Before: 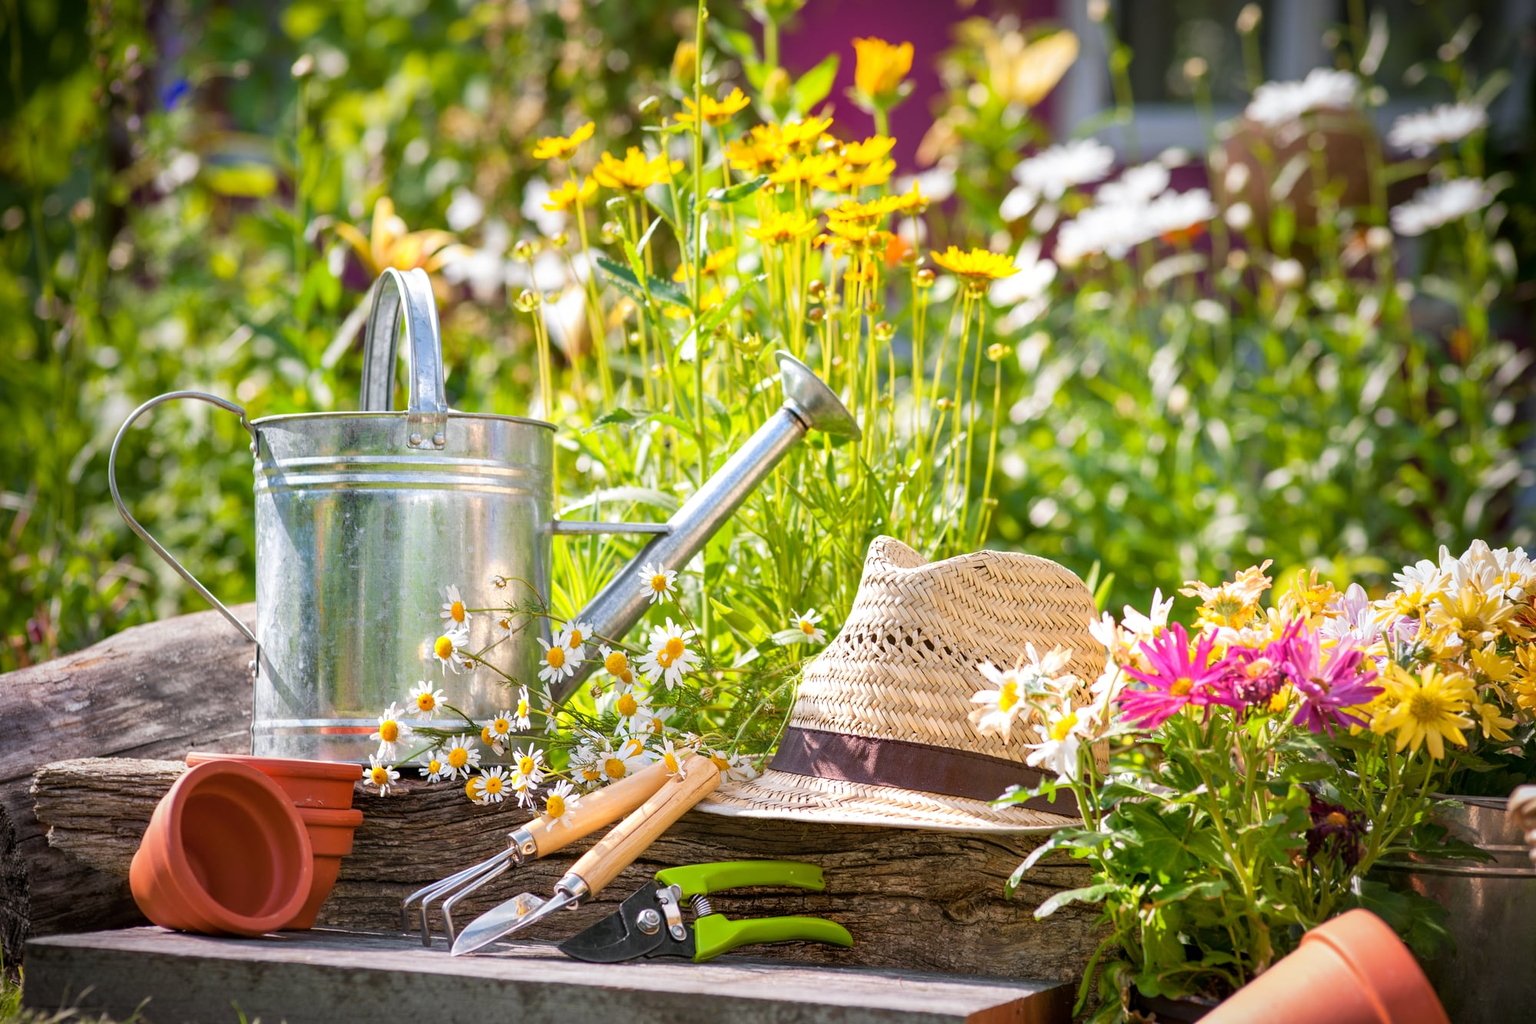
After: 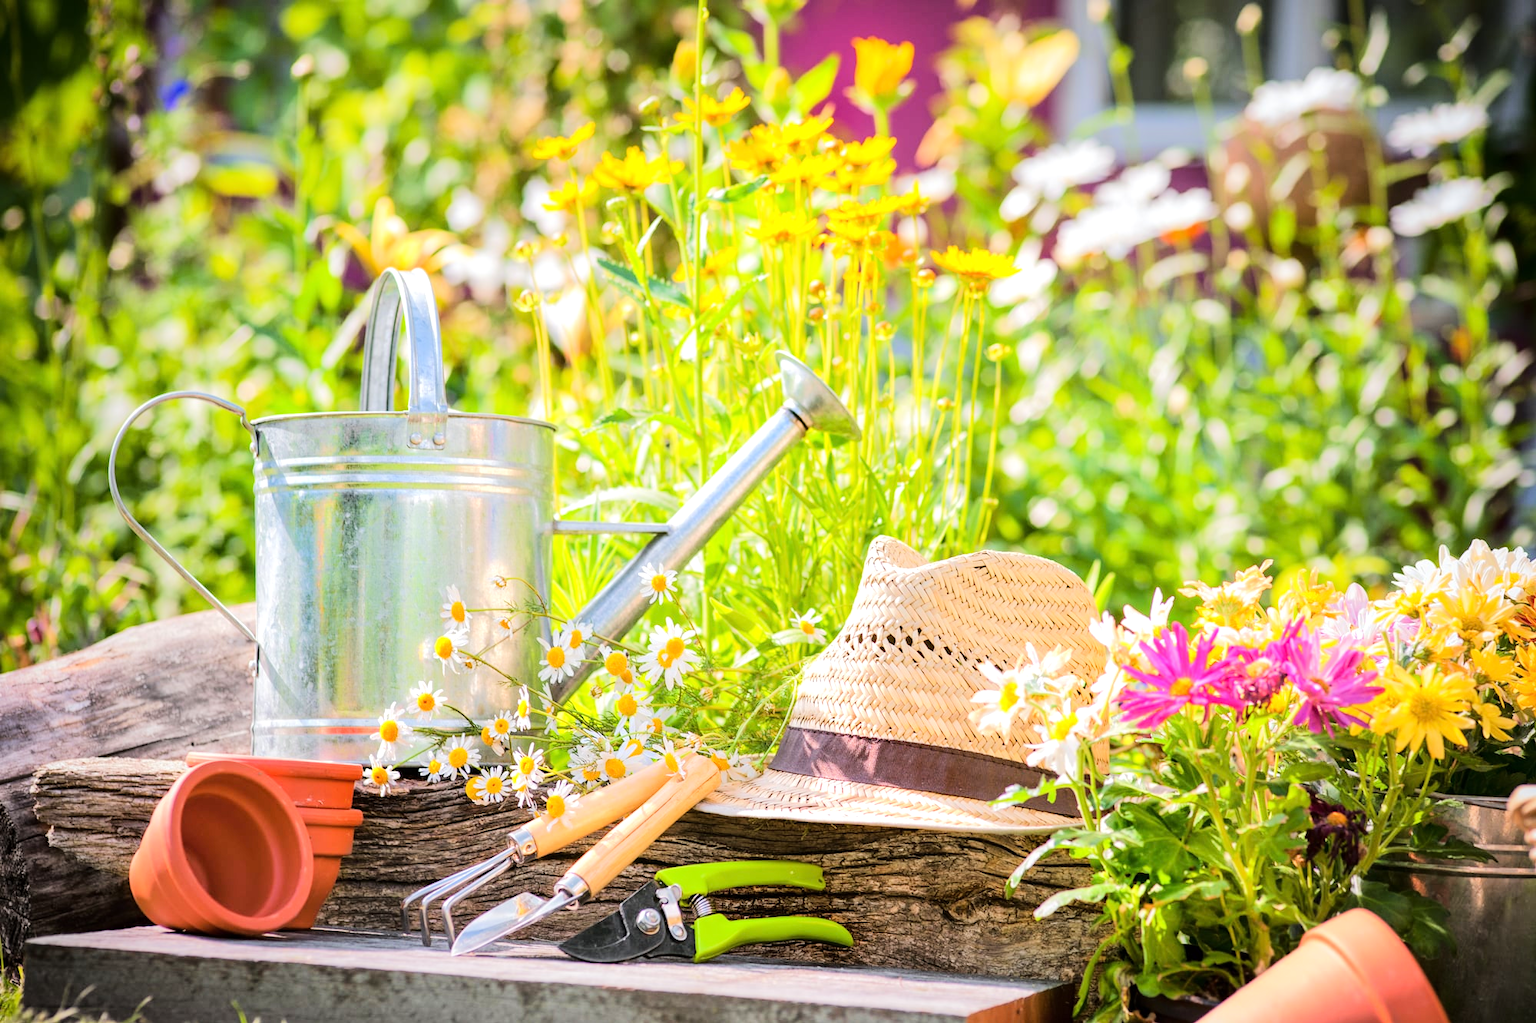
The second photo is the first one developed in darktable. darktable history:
tone equalizer: -7 EV 0.152 EV, -6 EV 0.629 EV, -5 EV 1.16 EV, -4 EV 1.36 EV, -3 EV 1.16 EV, -2 EV 0.6 EV, -1 EV 0.153 EV, edges refinement/feathering 500, mask exposure compensation -1.57 EV, preserve details no
